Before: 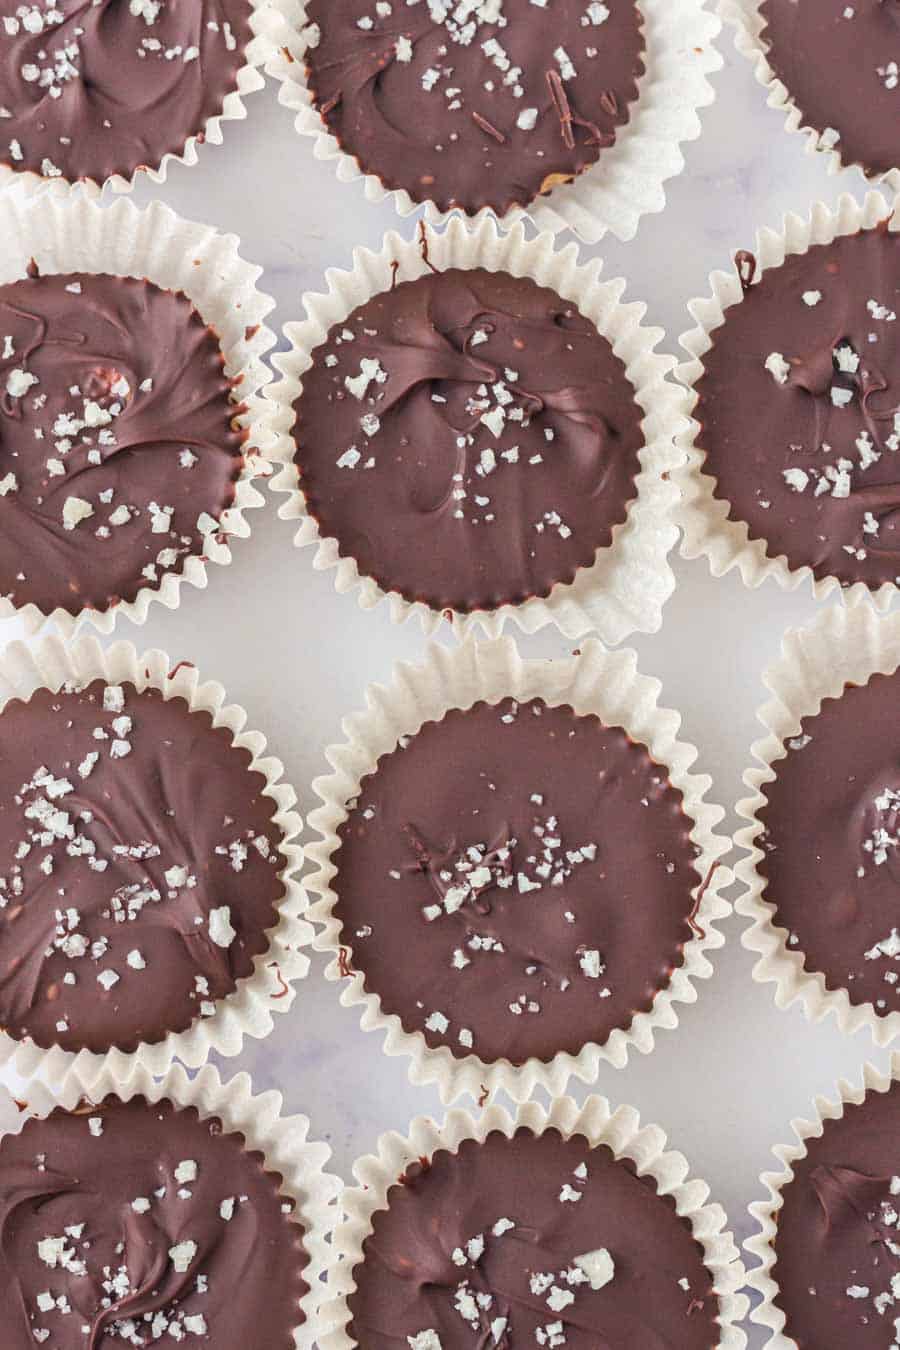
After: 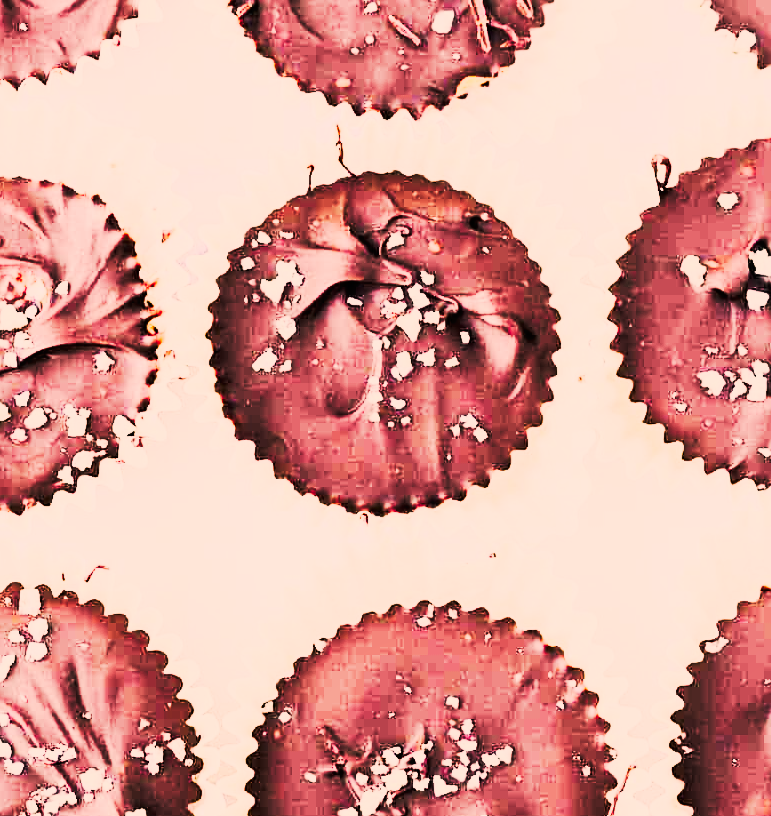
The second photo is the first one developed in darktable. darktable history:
sharpen: amount 0.2
crop and rotate: left 9.345%, top 7.22%, right 4.982%, bottom 32.331%
rgb curve: curves: ch0 [(0, 0) (0.21, 0.15) (0.24, 0.21) (0.5, 0.75) (0.75, 0.96) (0.89, 0.99) (1, 1)]; ch1 [(0, 0.02) (0.21, 0.13) (0.25, 0.2) (0.5, 0.67) (0.75, 0.9) (0.89, 0.97) (1, 1)]; ch2 [(0, 0.02) (0.21, 0.13) (0.25, 0.2) (0.5, 0.67) (0.75, 0.9) (0.89, 0.97) (1, 1)], compensate middle gray true
base curve: curves: ch0 [(0, 0) (0.088, 0.125) (0.176, 0.251) (0.354, 0.501) (0.613, 0.749) (1, 0.877)], preserve colors none
tone curve: curves: ch0 [(0, 0) (0.003, 0.002) (0.011, 0.004) (0.025, 0.005) (0.044, 0.009) (0.069, 0.013) (0.1, 0.017) (0.136, 0.036) (0.177, 0.066) (0.224, 0.102) (0.277, 0.143) (0.335, 0.197) (0.399, 0.268) (0.468, 0.389) (0.543, 0.549) (0.623, 0.714) (0.709, 0.801) (0.801, 0.854) (0.898, 0.9) (1, 1)], preserve colors none
tone equalizer: on, module defaults
color correction: highlights a* 11.96, highlights b* 11.58
